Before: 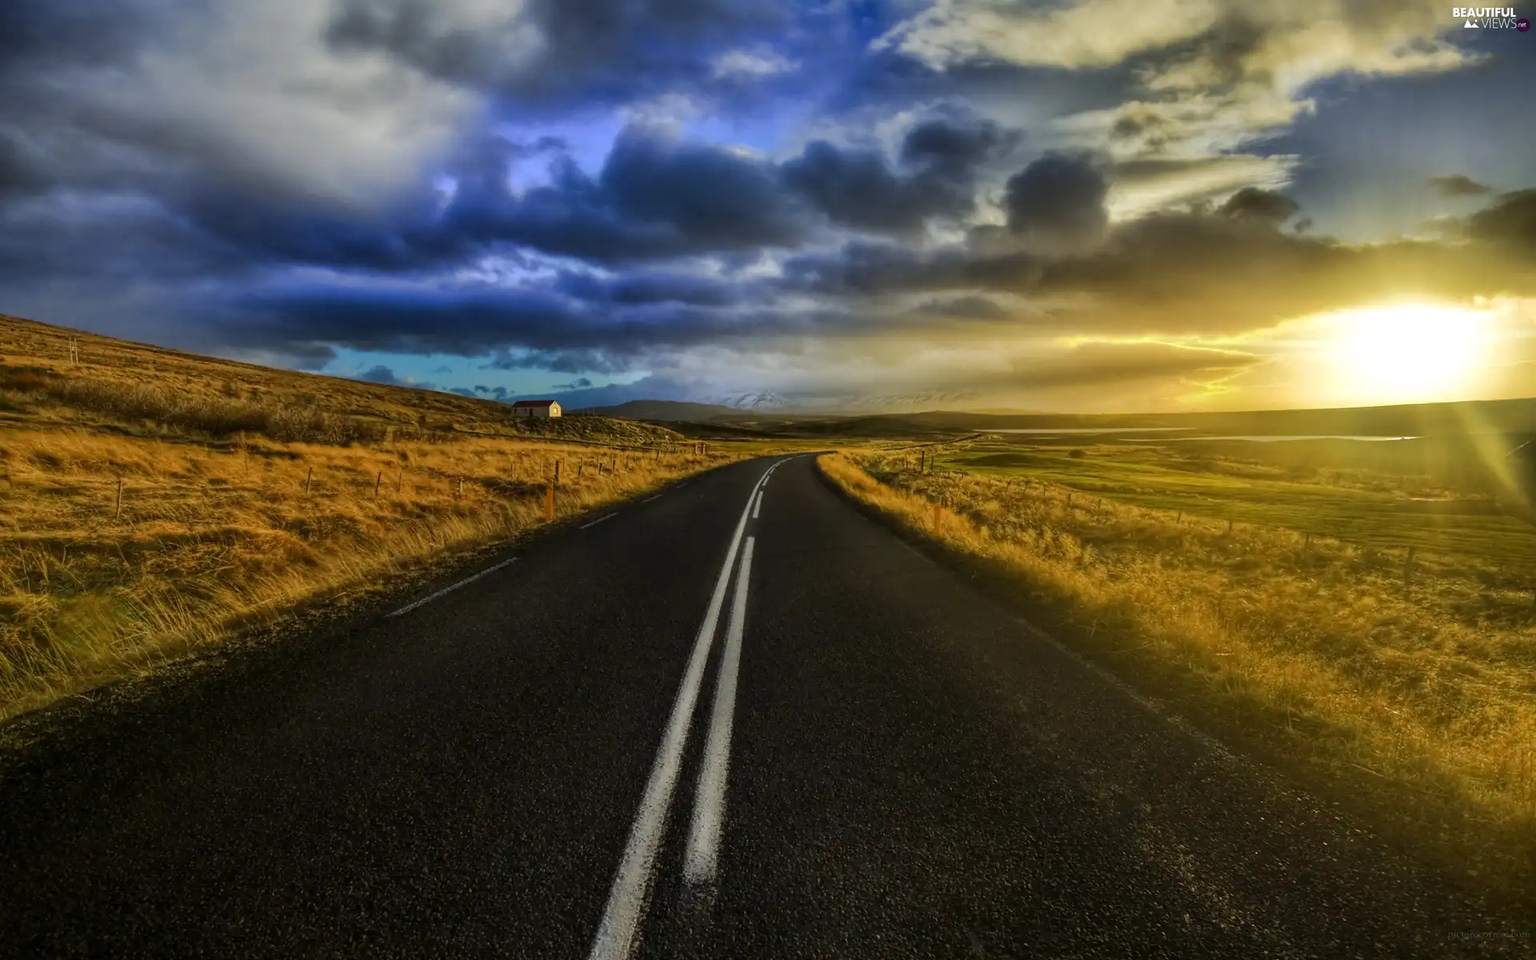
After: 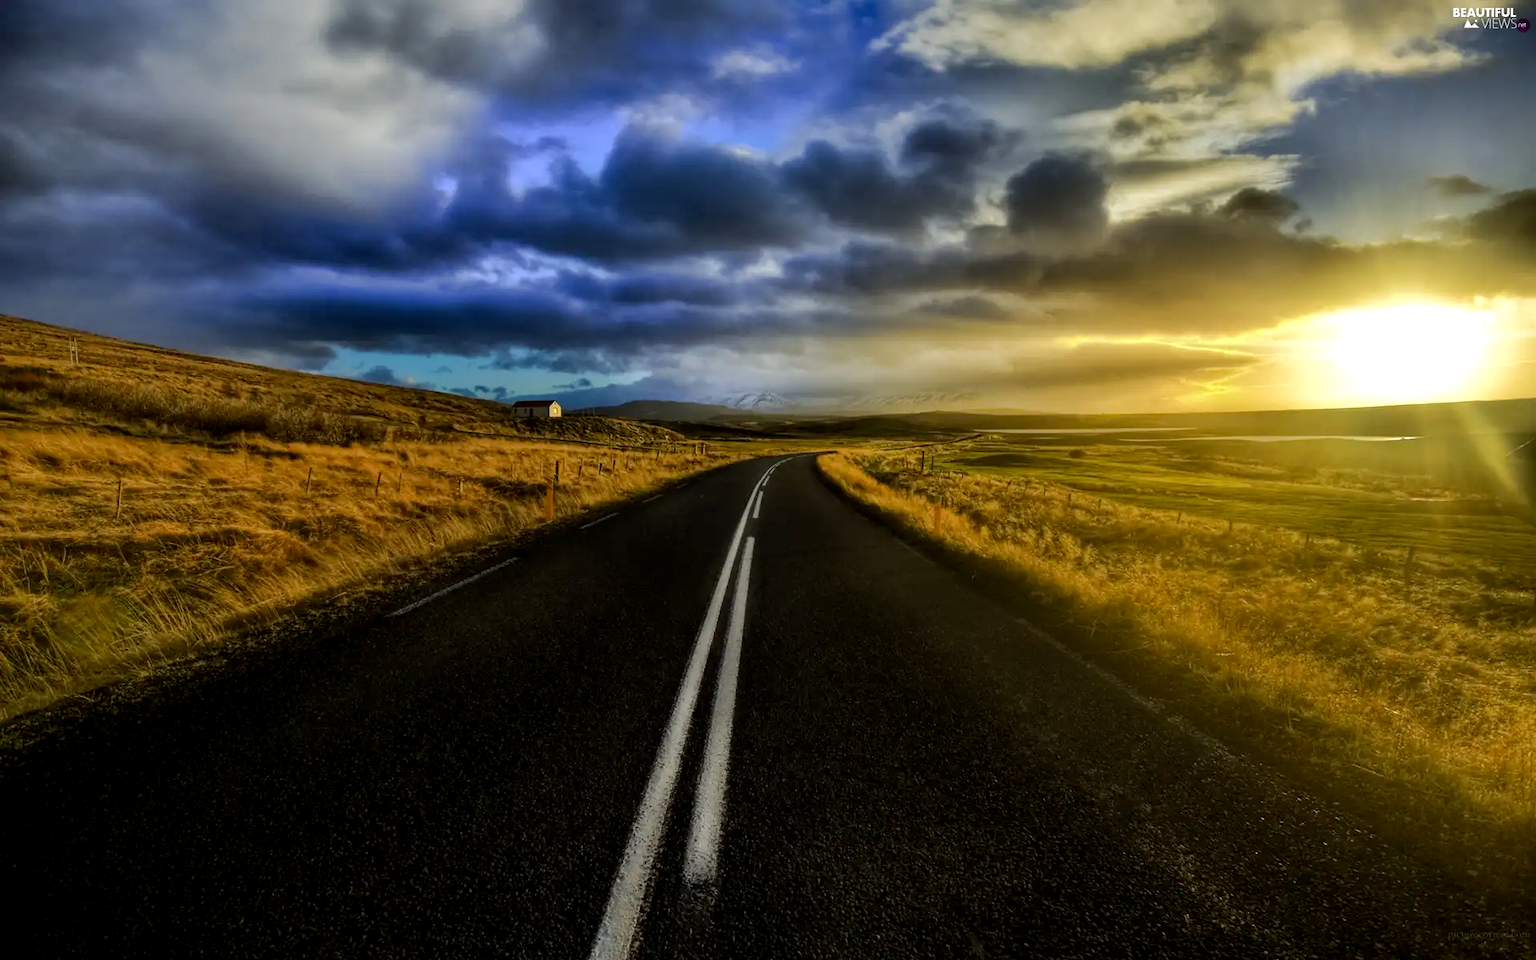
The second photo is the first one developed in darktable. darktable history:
exposure: black level correction 0.006, exposure -0.219 EV, compensate highlight preservation false
tone equalizer: -8 EV -0.388 EV, -7 EV -0.359 EV, -6 EV -0.338 EV, -5 EV -0.226 EV, -3 EV 0.231 EV, -2 EV 0.311 EV, -1 EV 0.399 EV, +0 EV 0.44 EV, mask exposure compensation -0.497 EV
